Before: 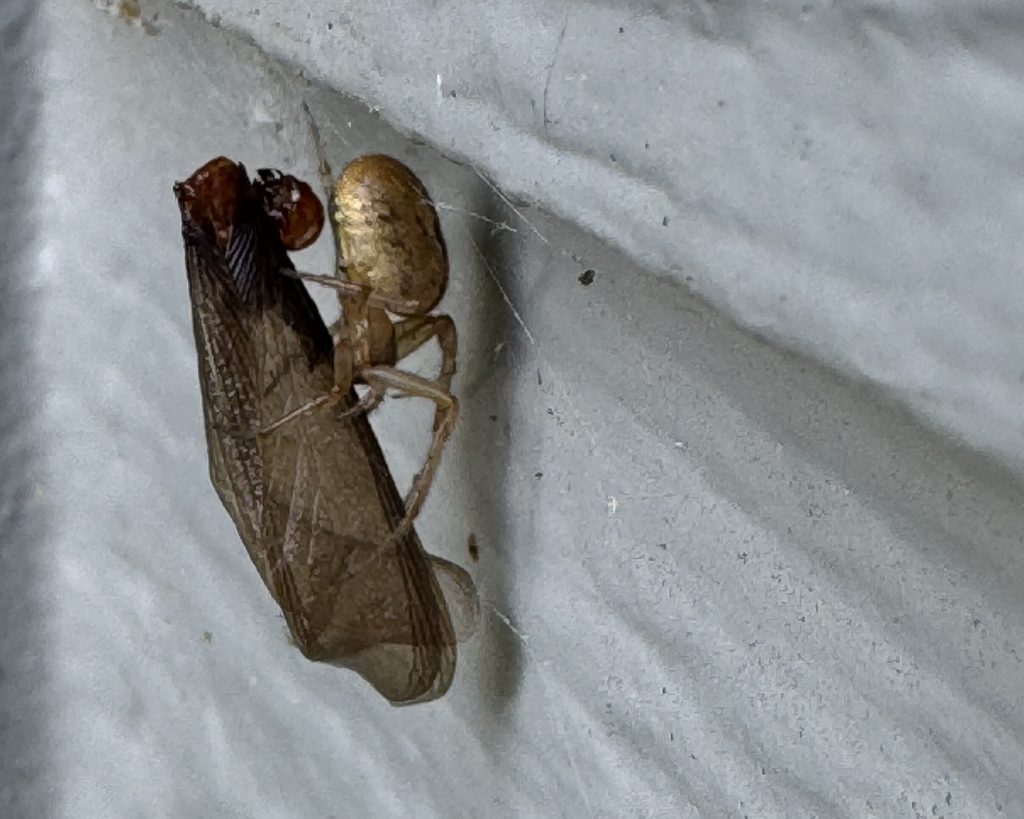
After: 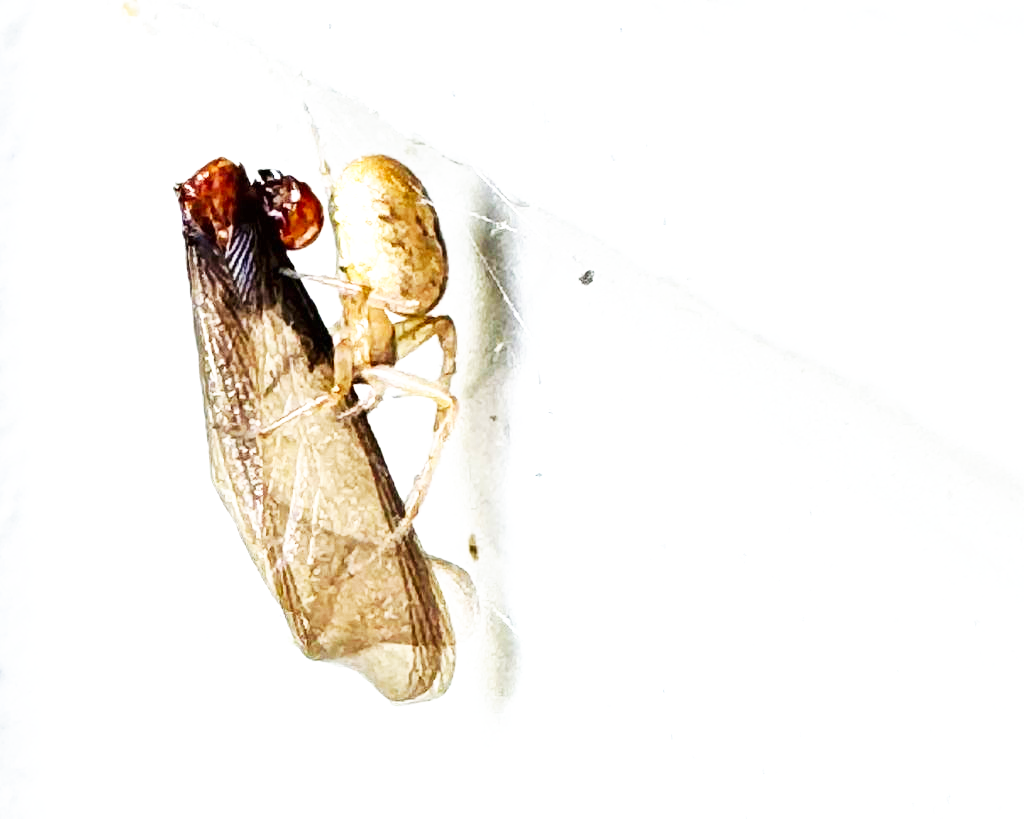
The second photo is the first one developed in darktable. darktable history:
exposure: exposure 2.25 EV, compensate highlight preservation false
base curve: curves: ch0 [(0, 0) (0.007, 0.004) (0.027, 0.03) (0.046, 0.07) (0.207, 0.54) (0.442, 0.872) (0.673, 0.972) (1, 1)], preserve colors none
